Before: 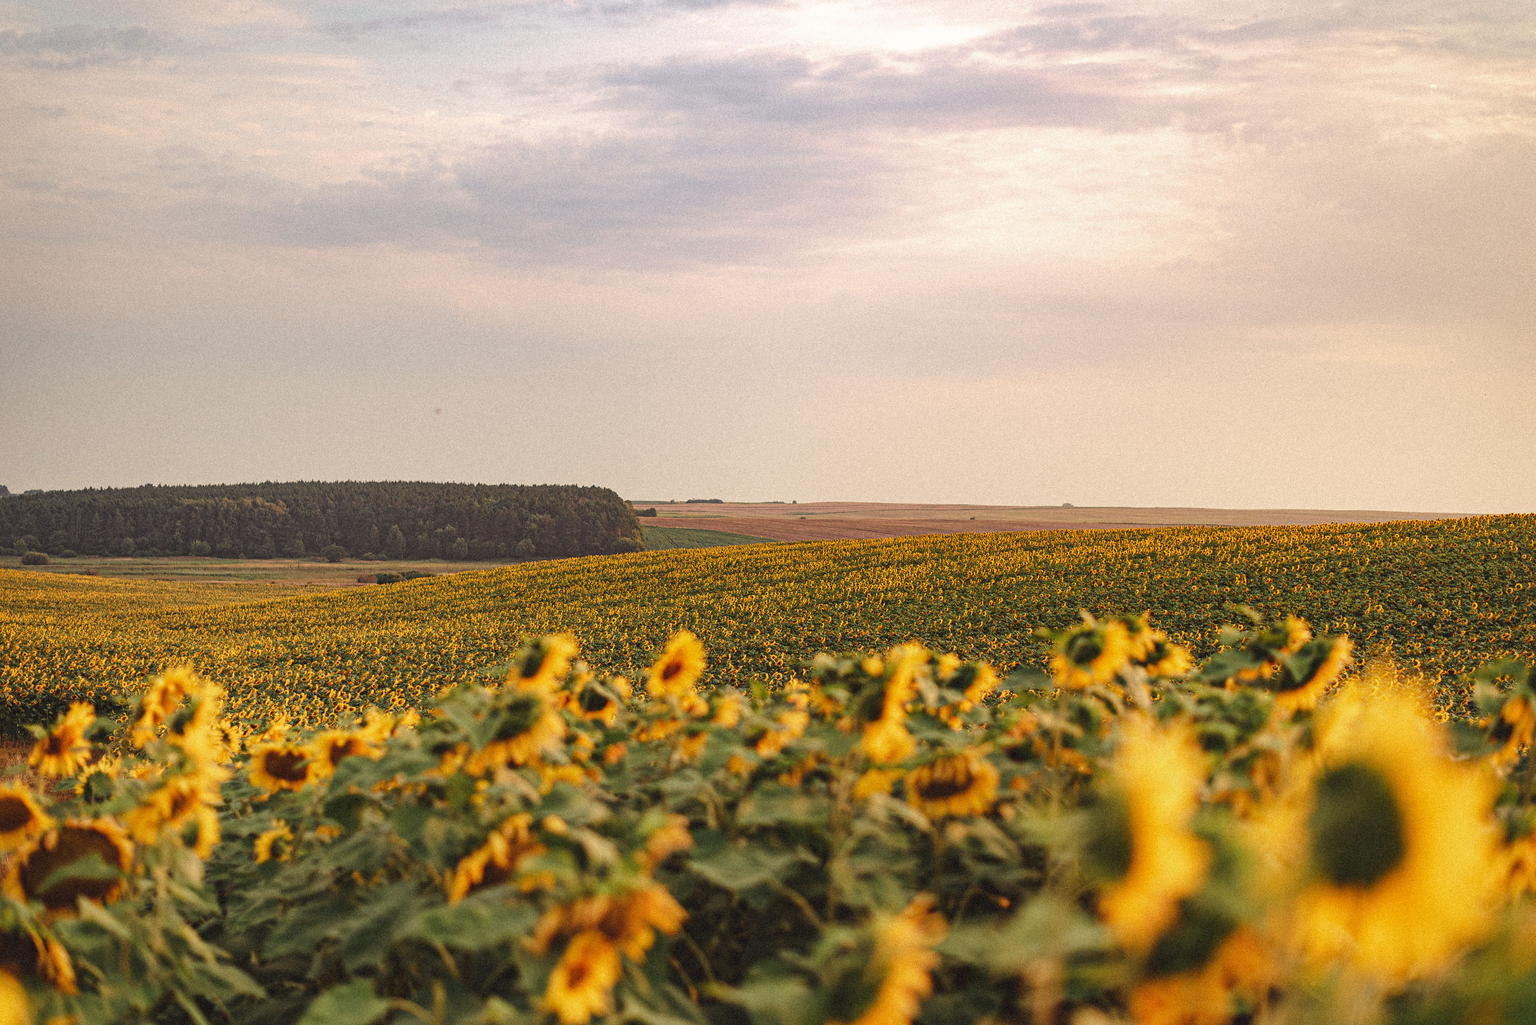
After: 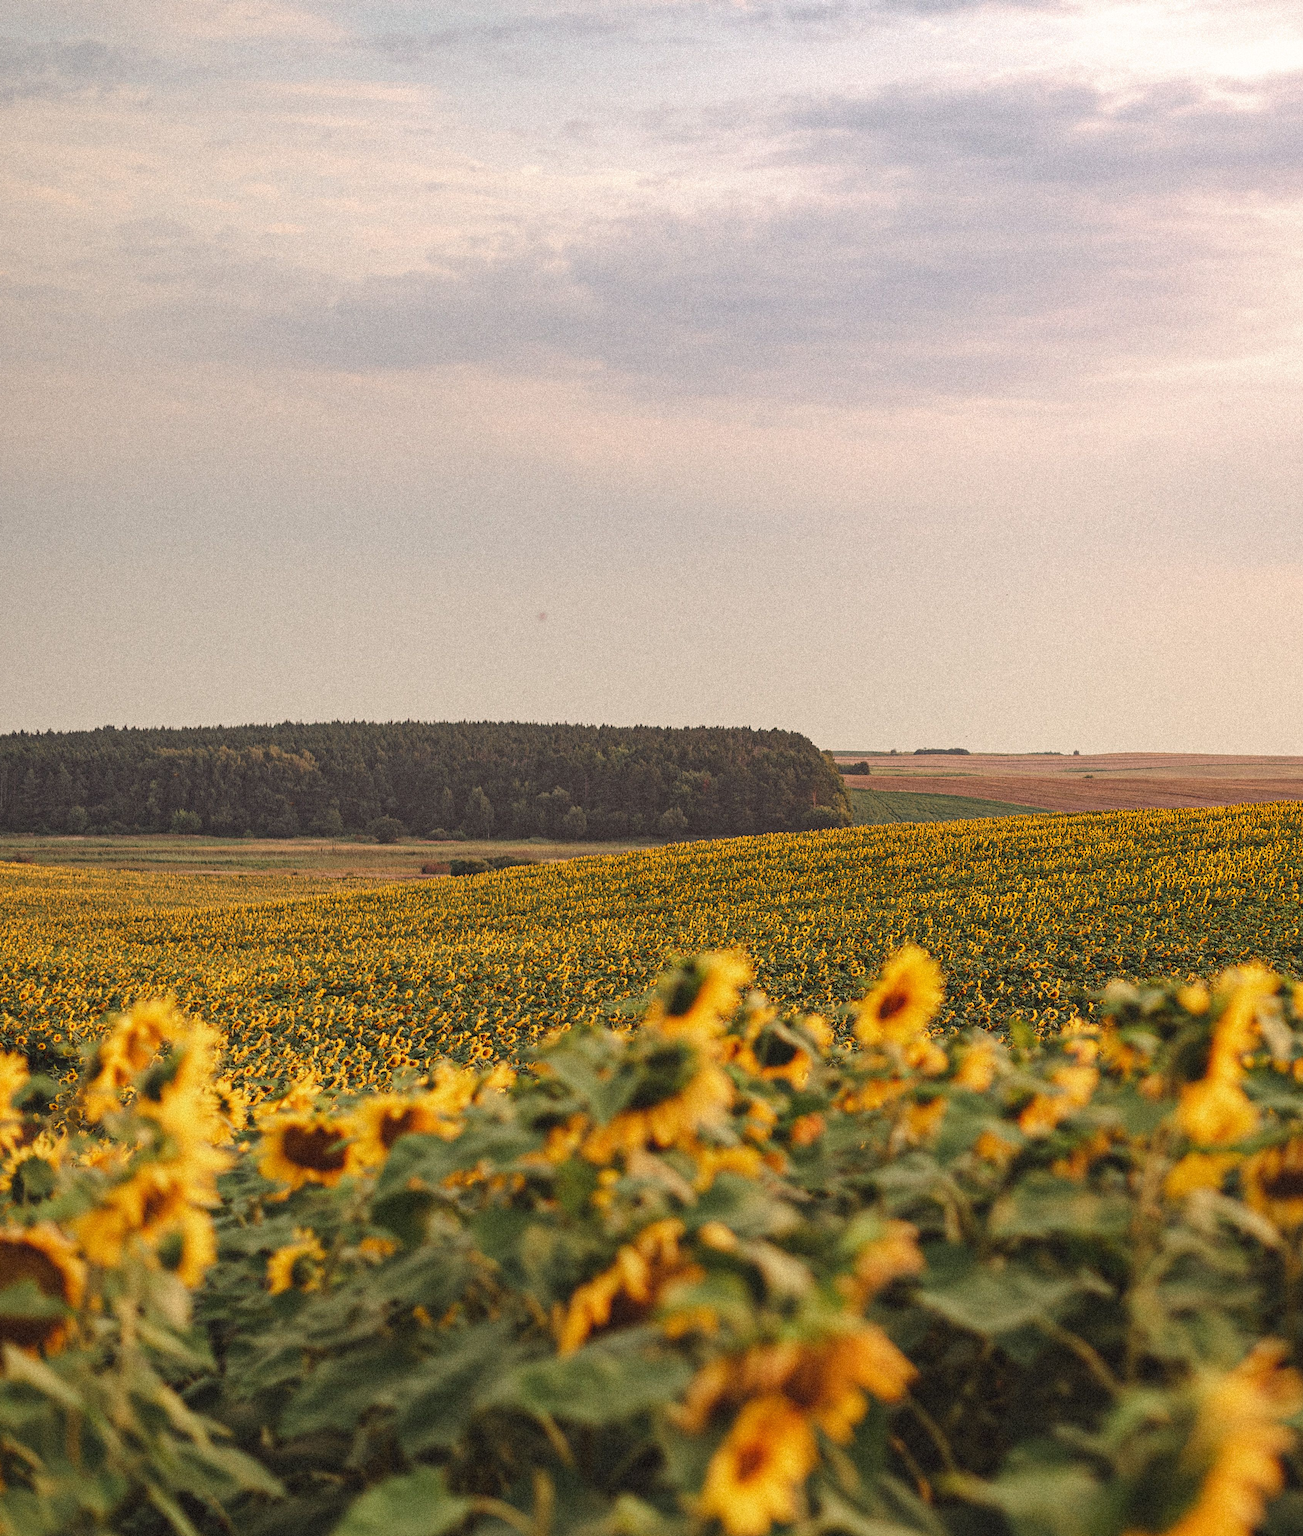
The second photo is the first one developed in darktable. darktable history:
crop: left 4.976%, right 38.386%
